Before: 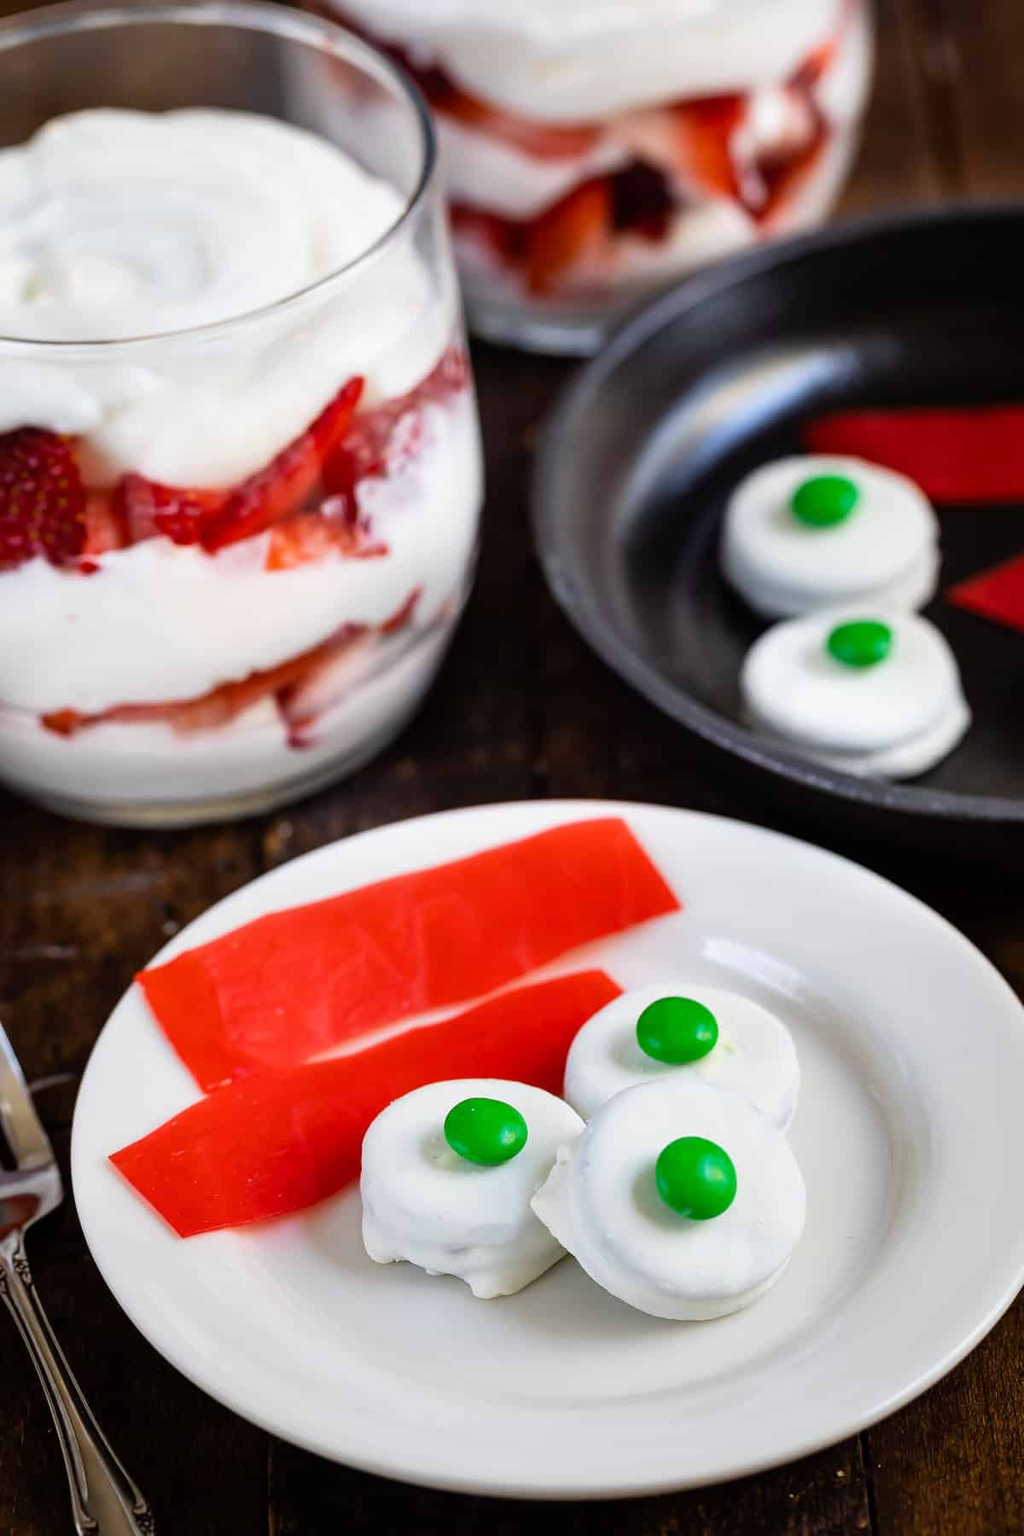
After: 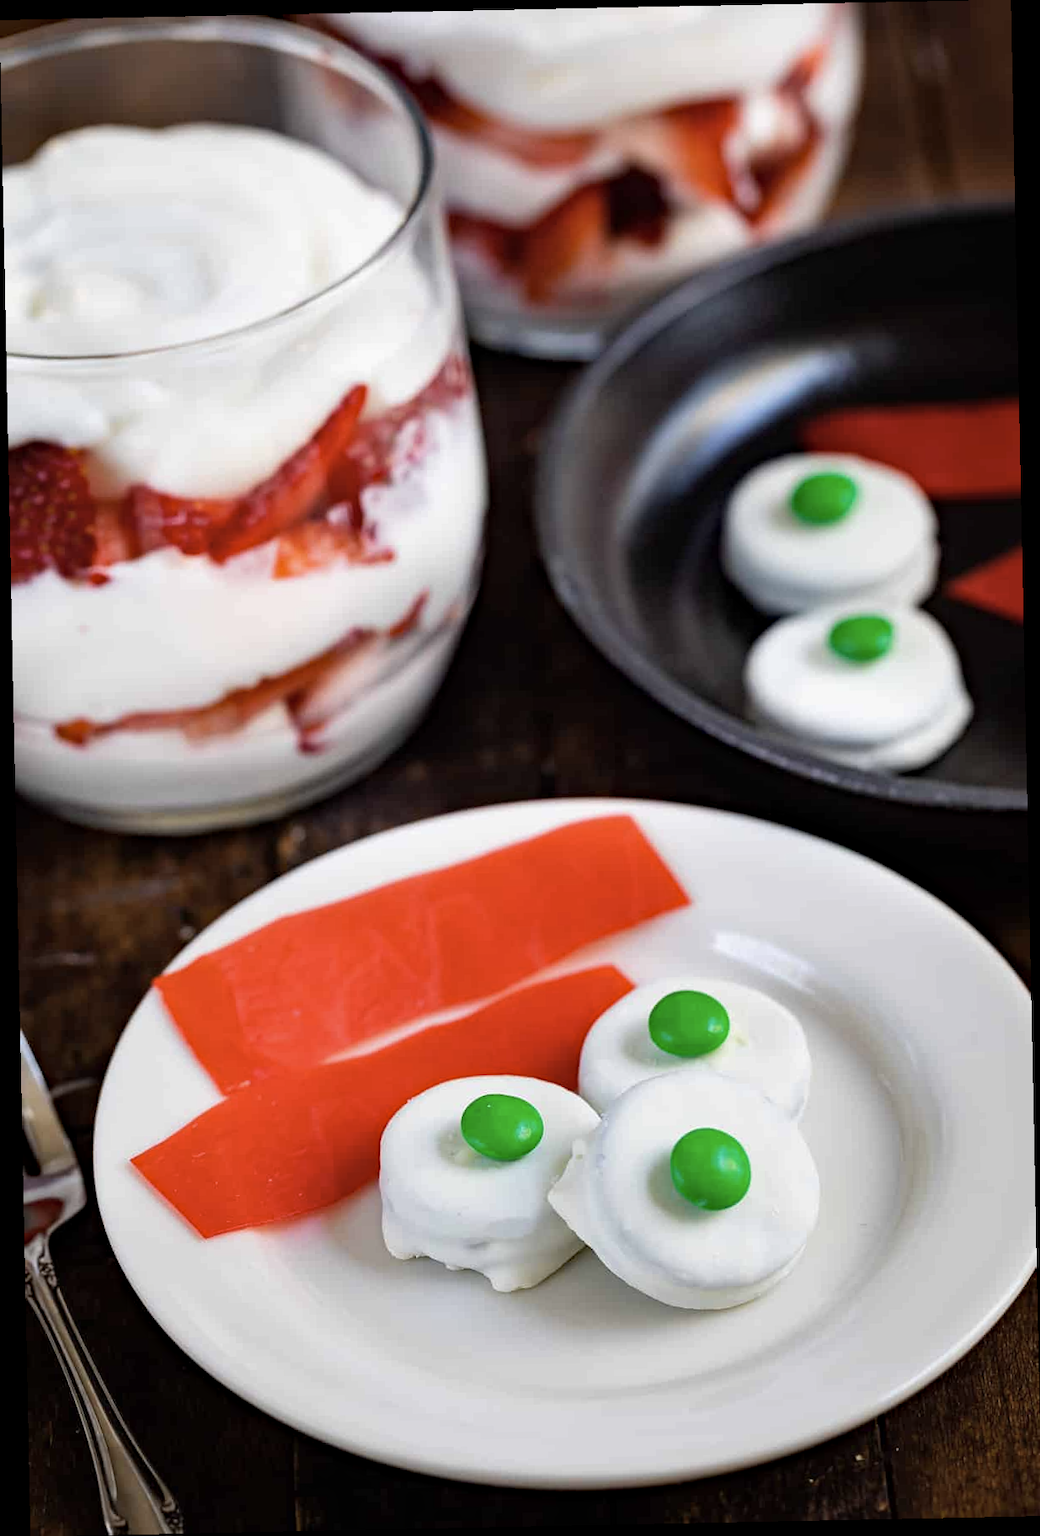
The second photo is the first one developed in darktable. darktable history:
color correction: saturation 0.8
base curve: curves: ch0 [(0, 0) (0.283, 0.295) (1, 1)], preserve colors none
rotate and perspective: rotation -1.17°, automatic cropping off
haze removal: compatibility mode true, adaptive false
